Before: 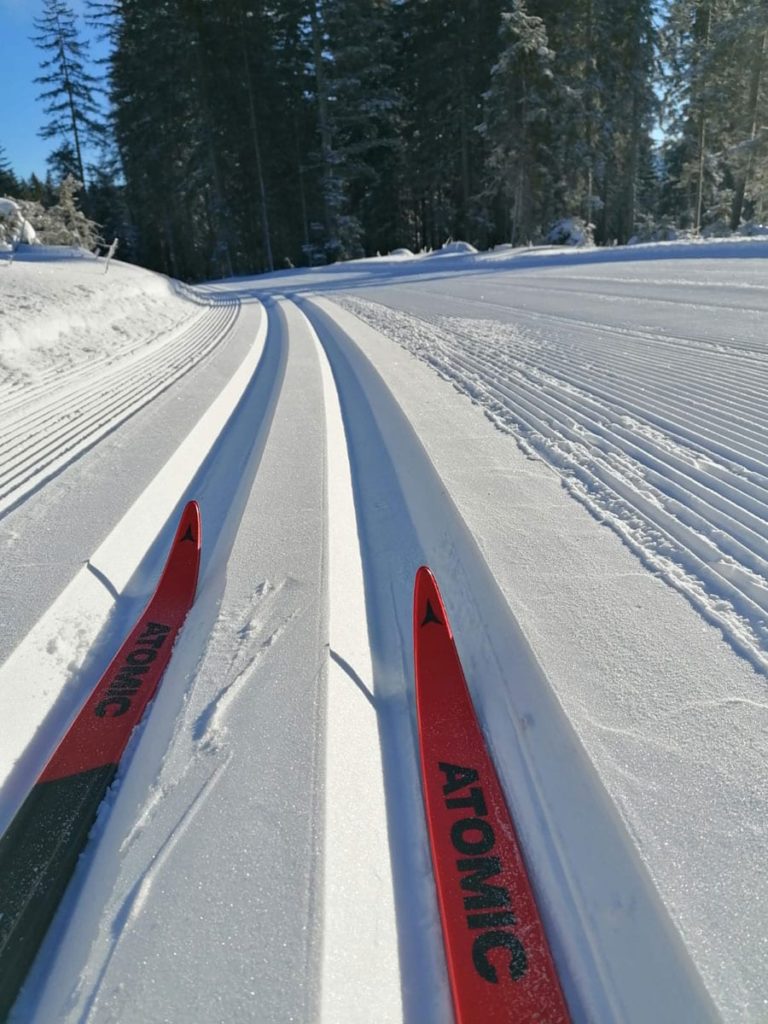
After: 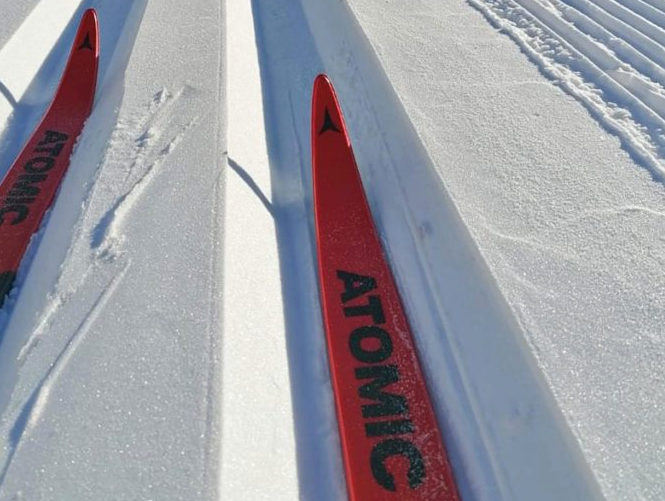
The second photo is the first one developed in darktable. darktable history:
base curve: curves: ch0 [(0, 0) (0.472, 0.508) (1, 1)]
crop and rotate: left 13.306%, top 48.129%, bottom 2.928%
